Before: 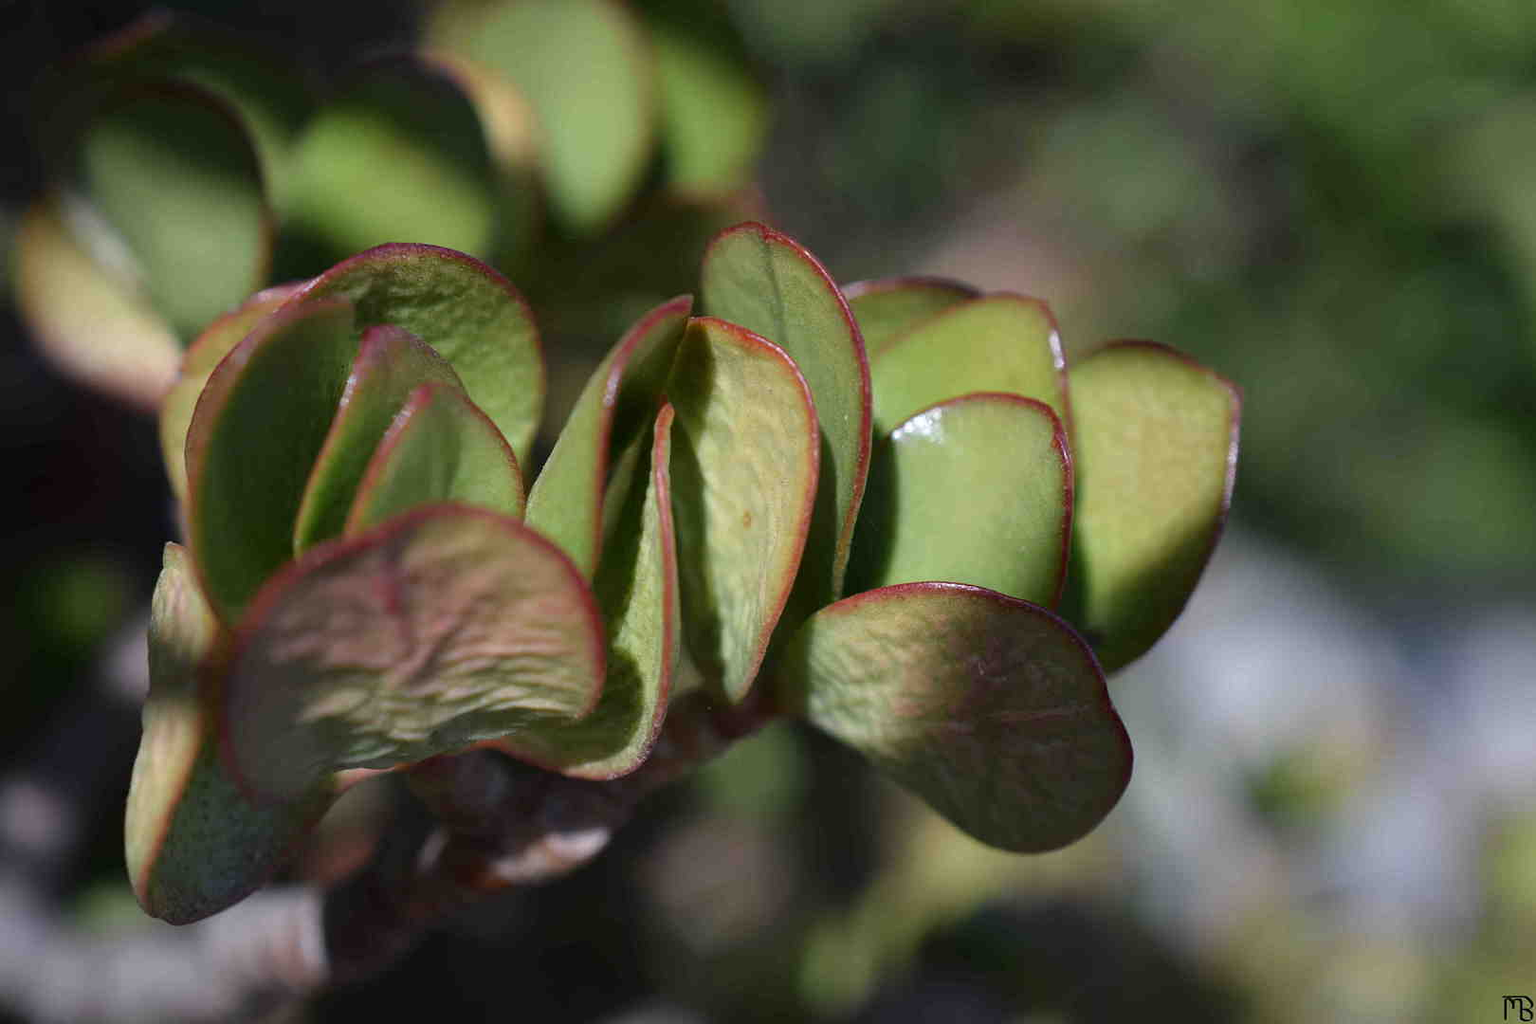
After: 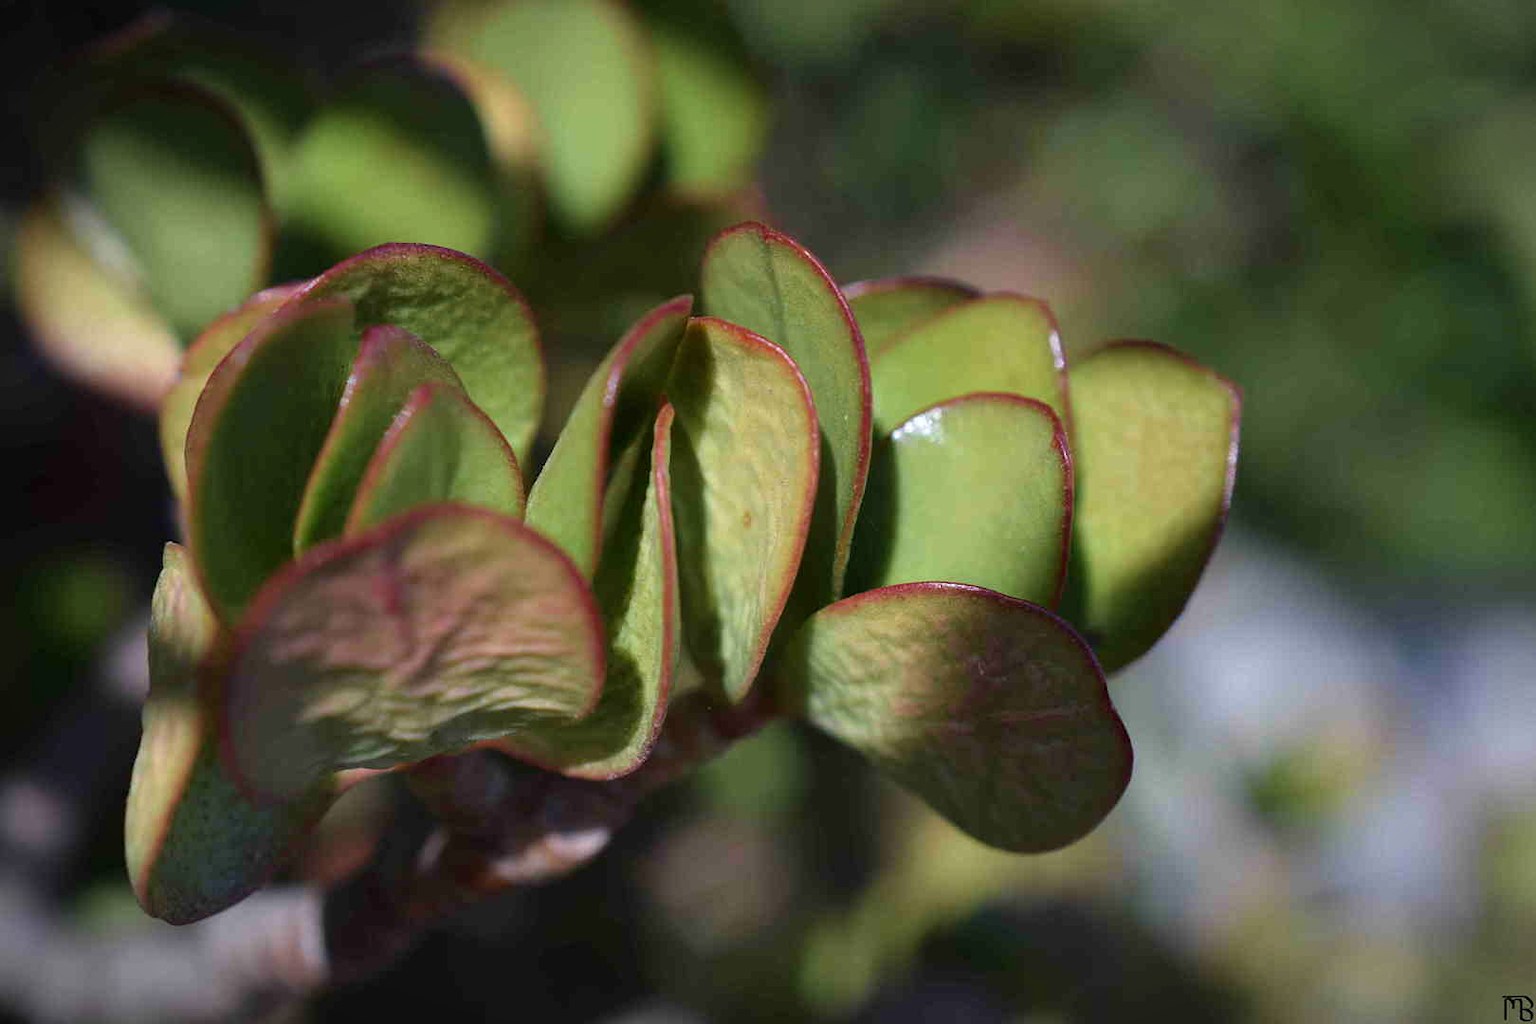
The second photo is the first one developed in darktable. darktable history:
velvia: on, module defaults
vignetting: fall-off start 99.73%, width/height ratio 1.323
